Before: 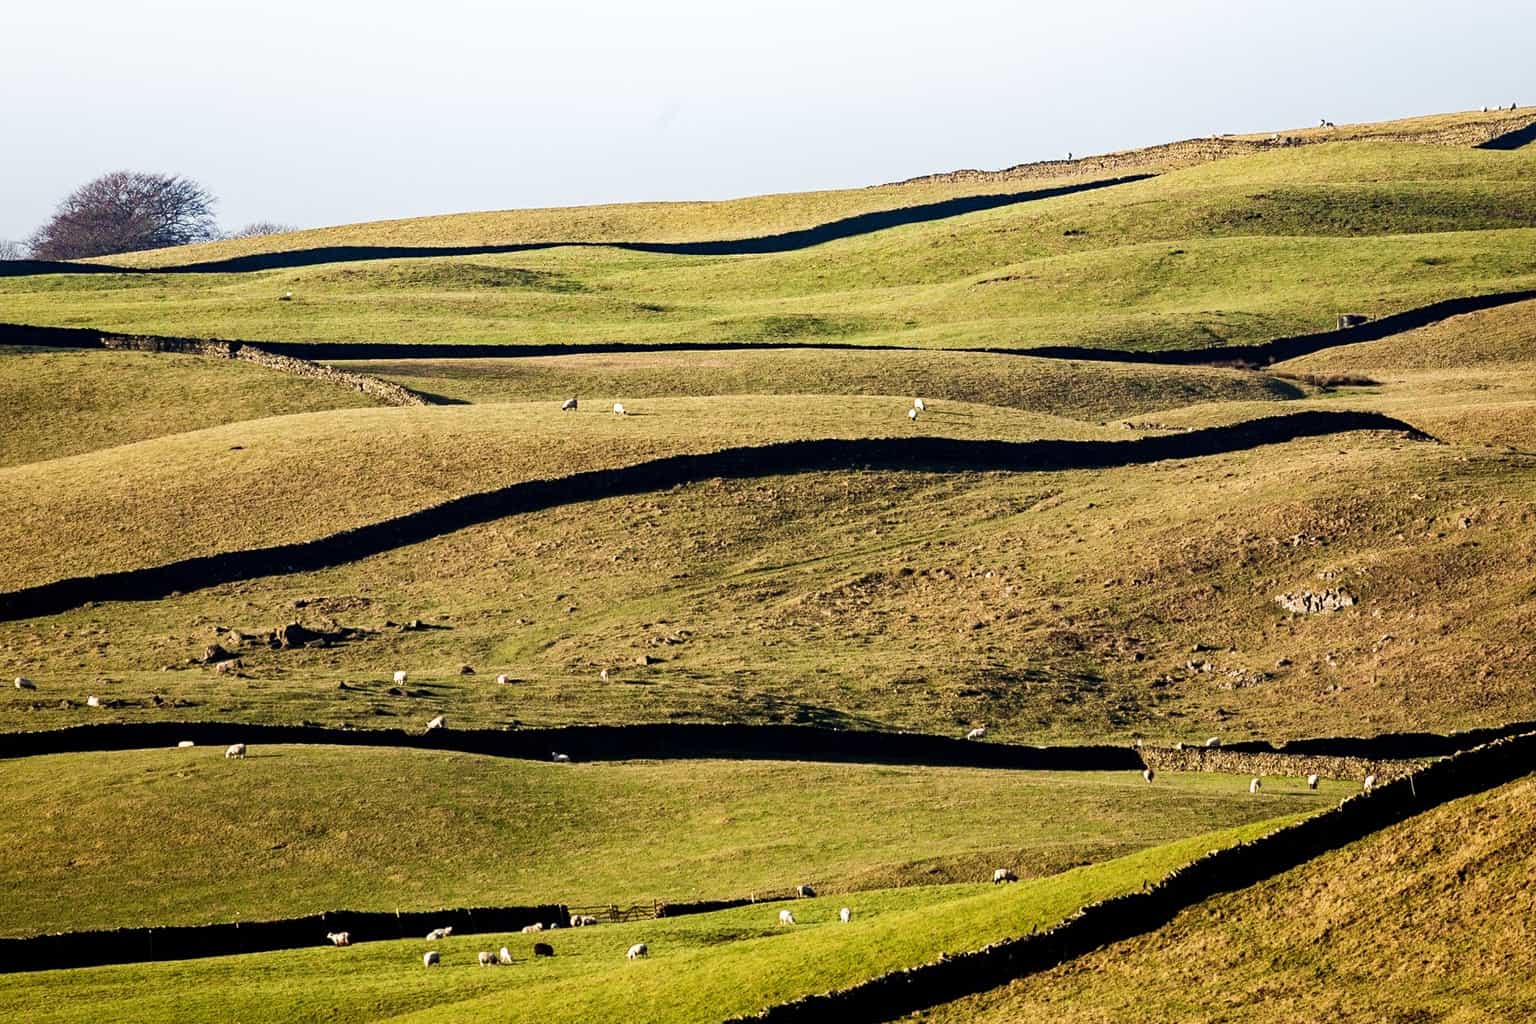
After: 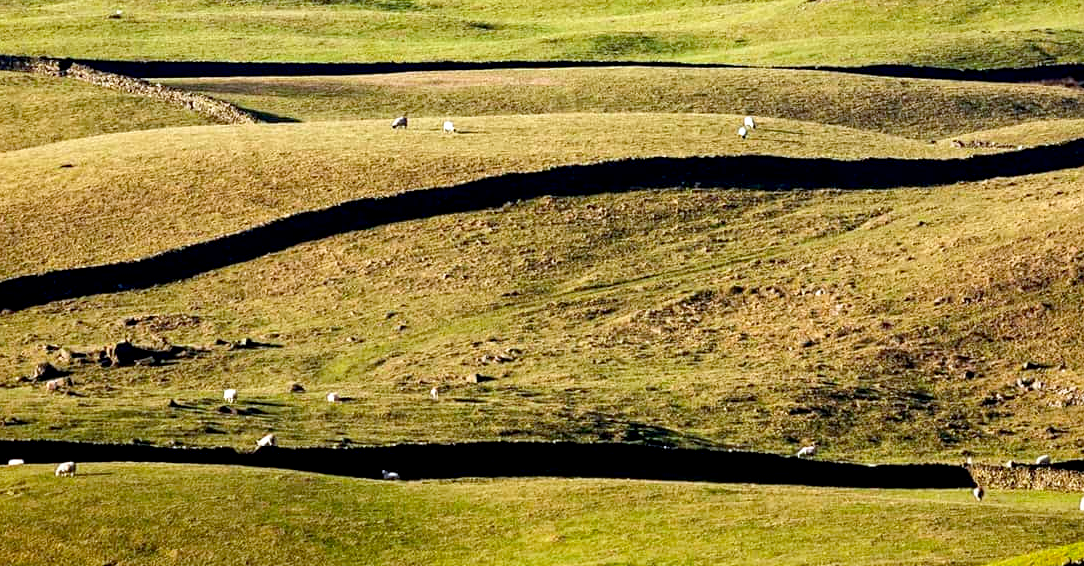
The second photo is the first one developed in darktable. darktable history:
crop: left 11.123%, top 27.61%, right 18.3%, bottom 17.034%
white balance: red 0.954, blue 1.079
exposure: black level correction 0.005, exposure 0.286 EV, compensate highlight preservation false
